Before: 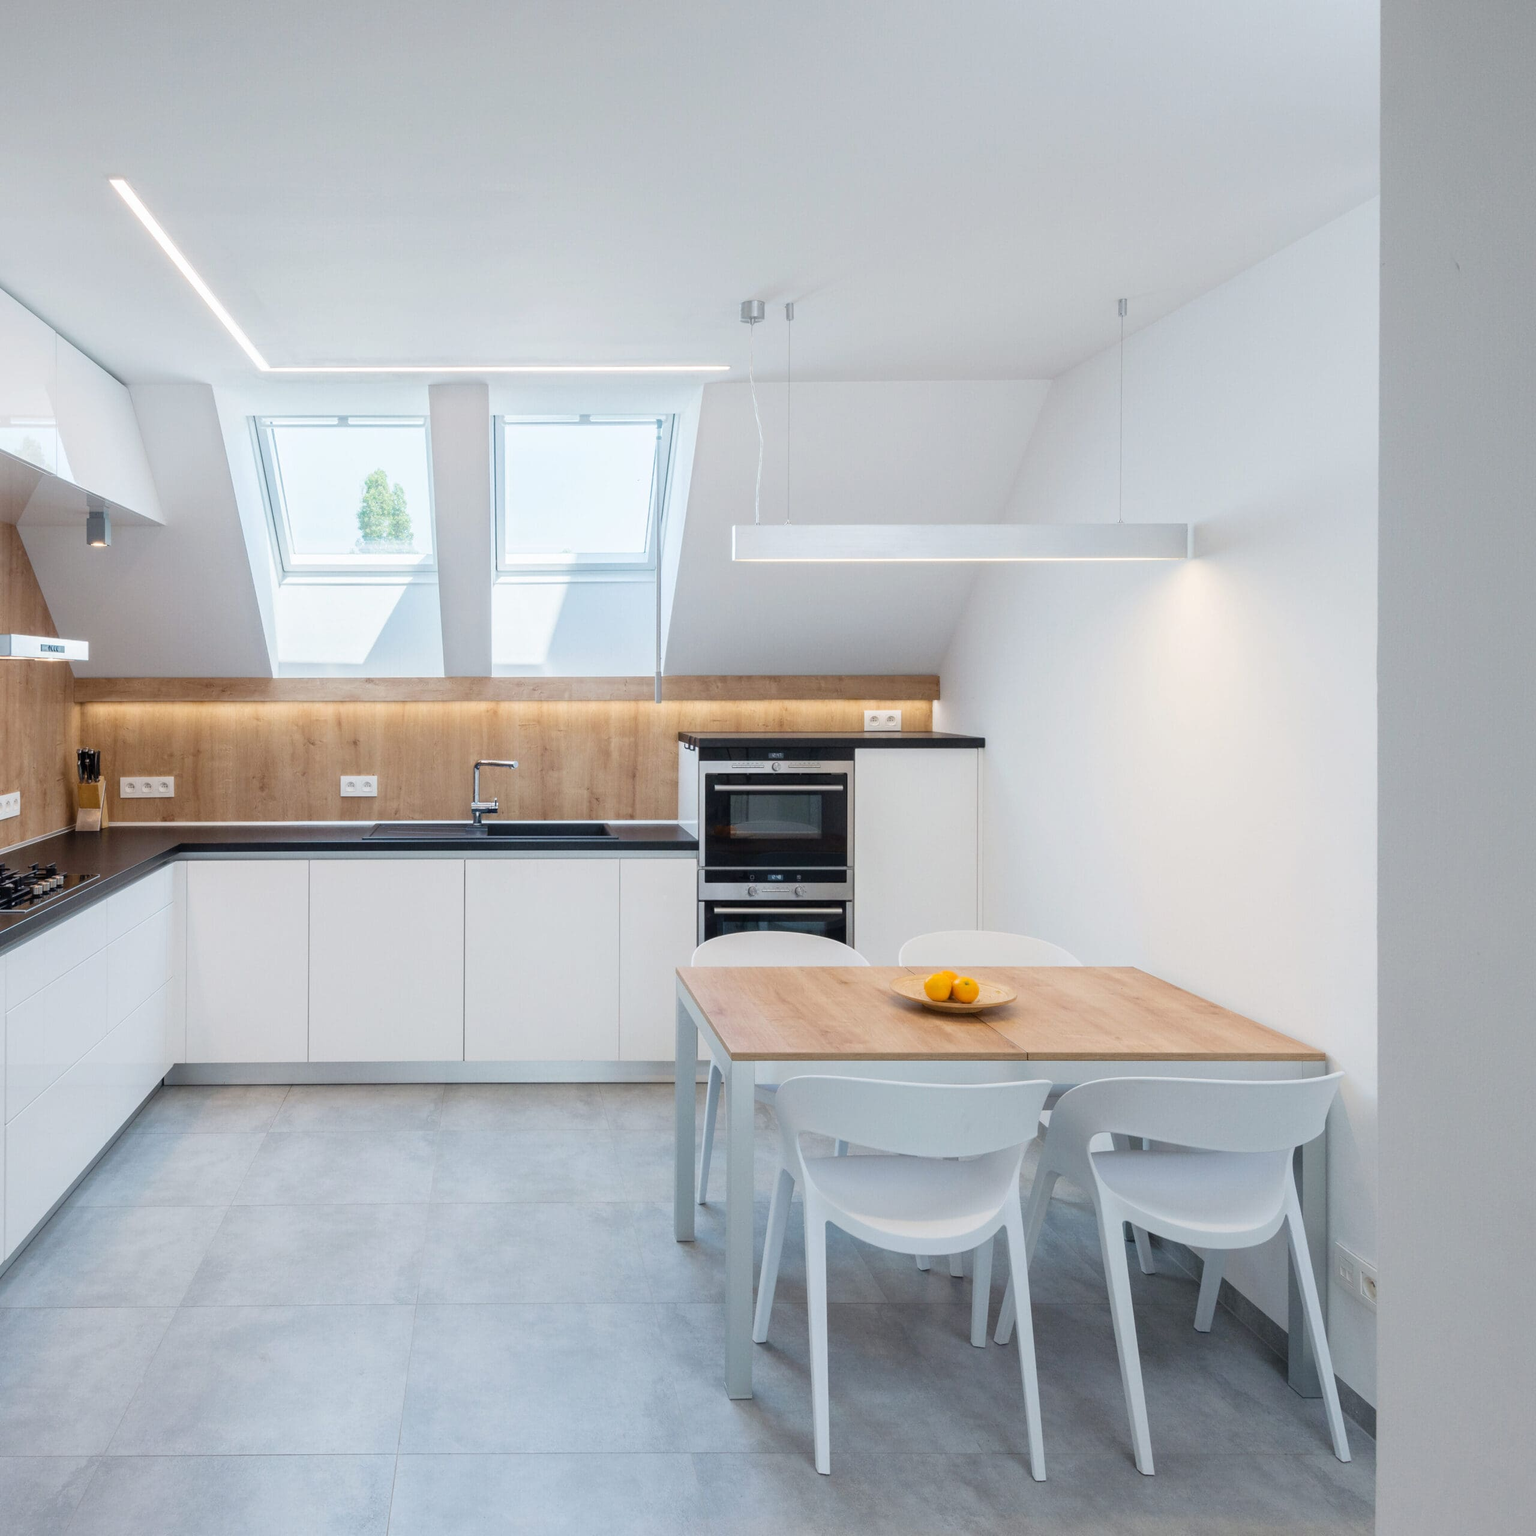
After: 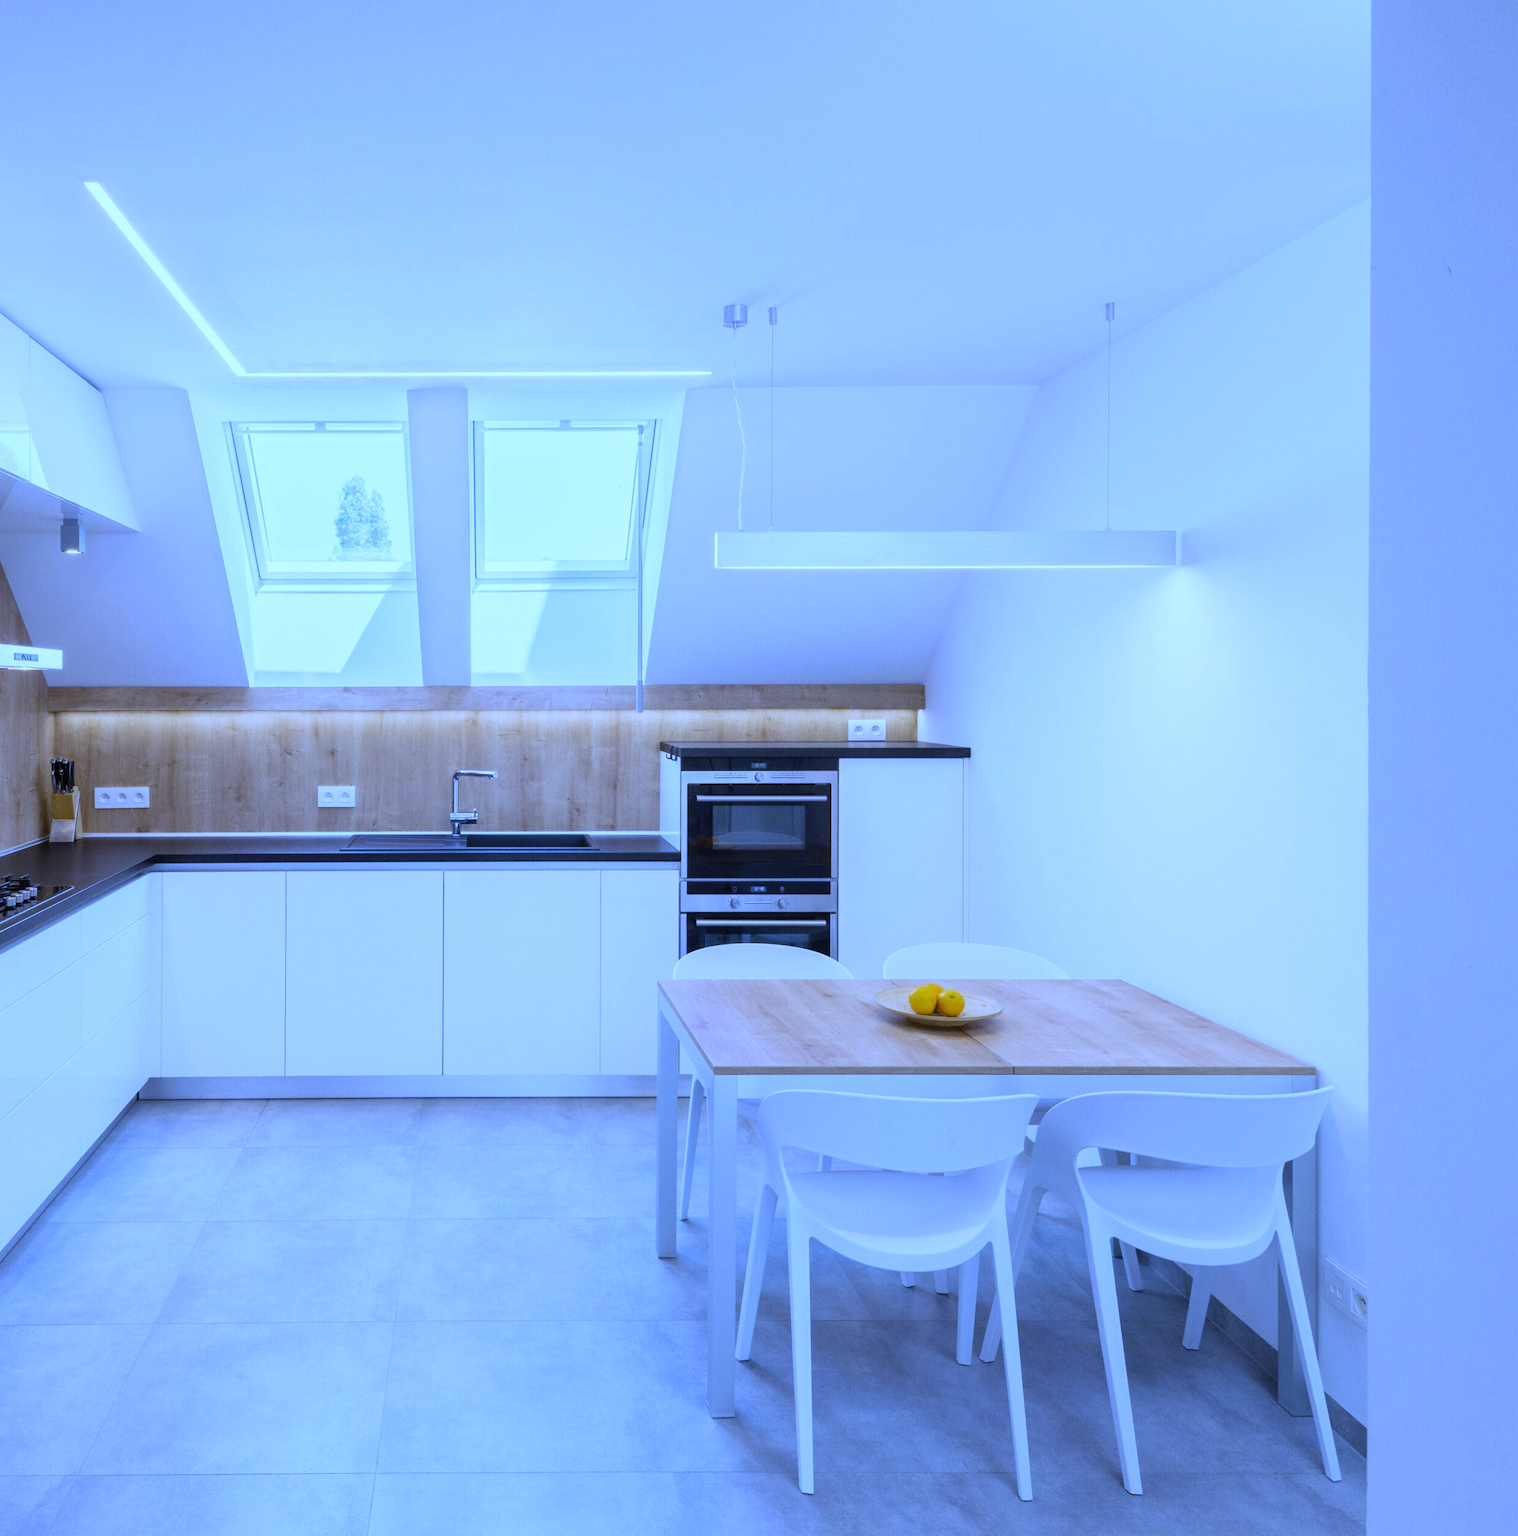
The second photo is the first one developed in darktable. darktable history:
crop and rotate: left 1.774%, right 0.633%, bottom 1.28%
white balance: red 0.766, blue 1.537
